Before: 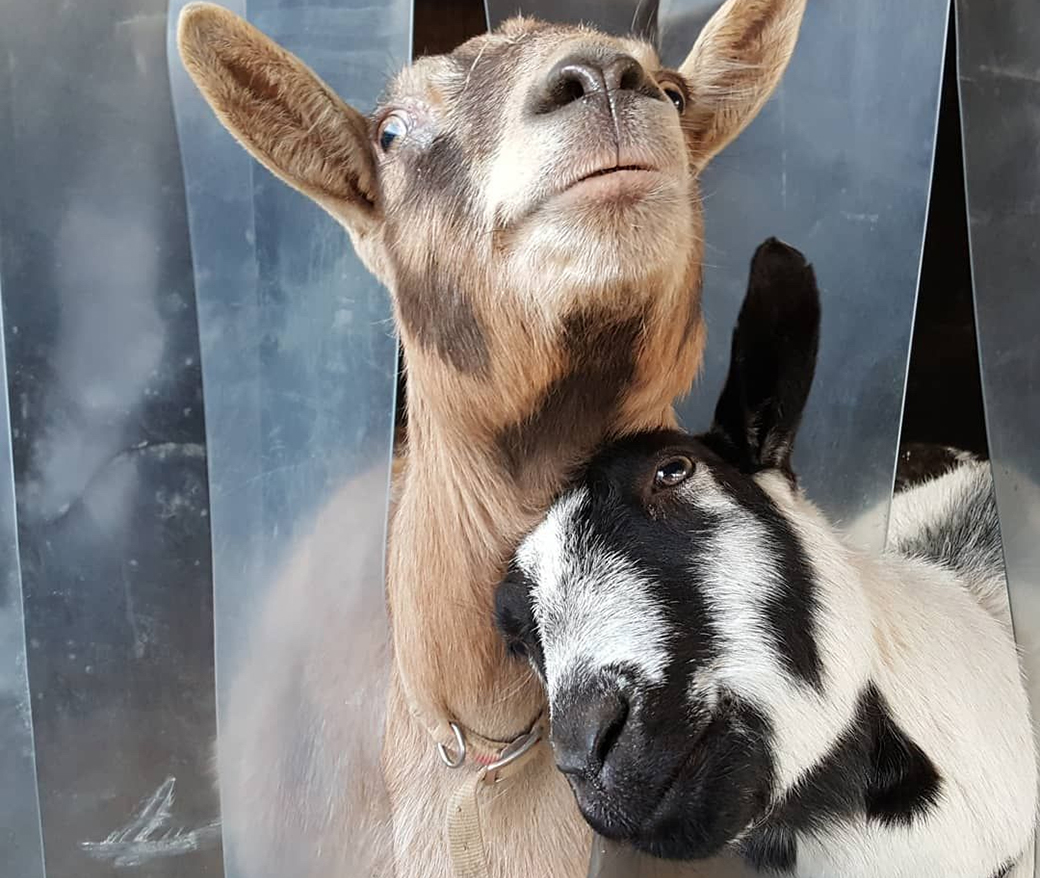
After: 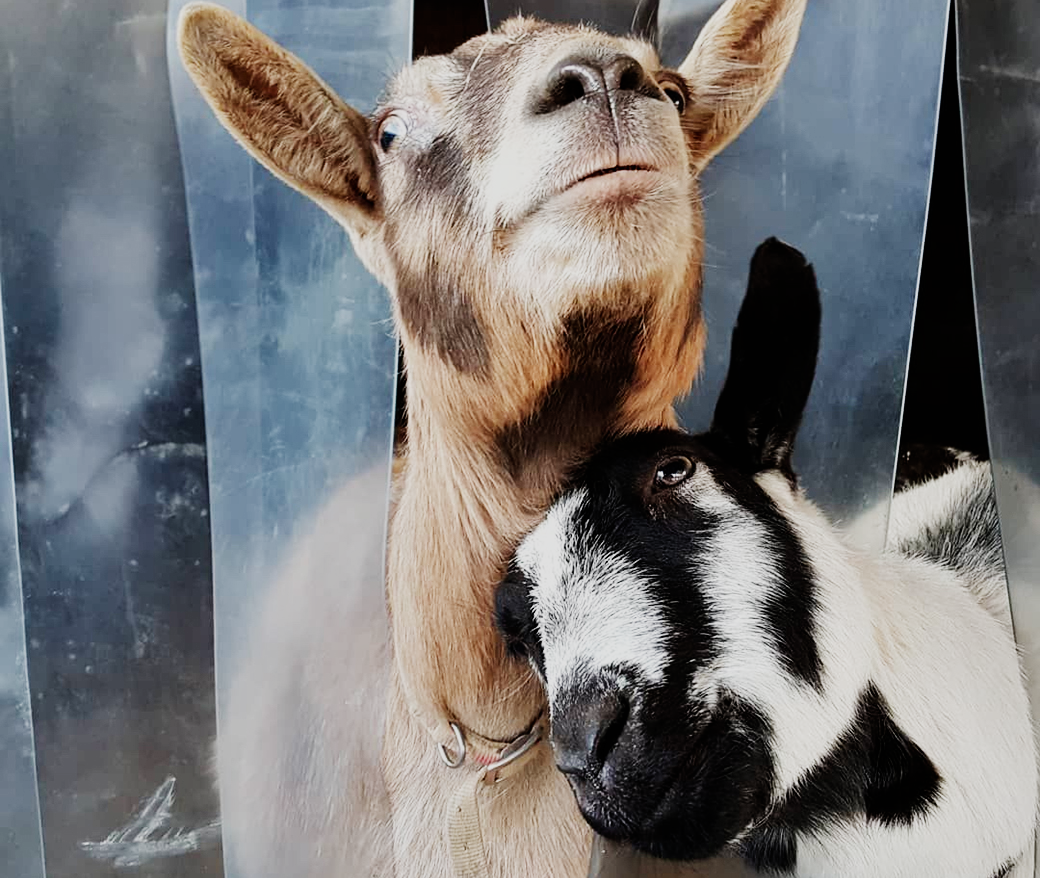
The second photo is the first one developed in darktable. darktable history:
shadows and highlights: shadows 43.71, white point adjustment -1.46, soften with gaussian
sigmoid: contrast 1.8, skew -0.2, preserve hue 0%, red attenuation 0.1, red rotation 0.035, green attenuation 0.1, green rotation -0.017, blue attenuation 0.15, blue rotation -0.052, base primaries Rec2020
